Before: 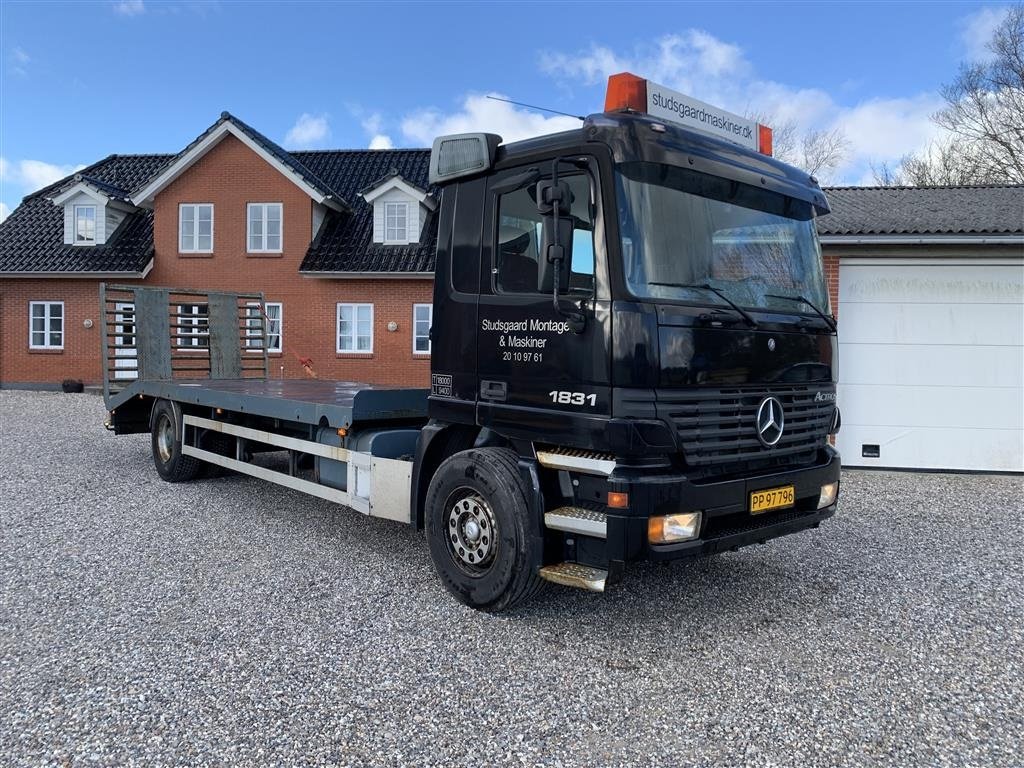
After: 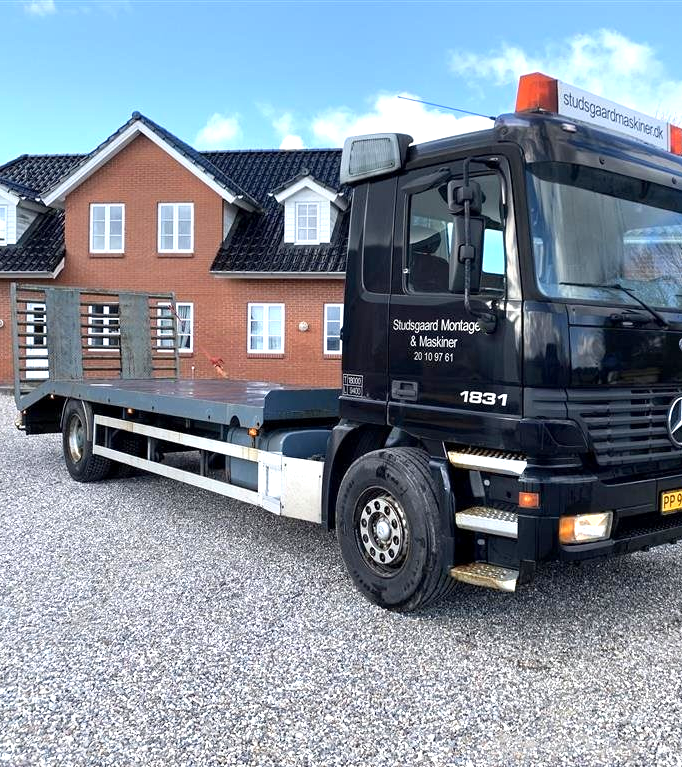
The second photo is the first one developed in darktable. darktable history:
exposure: black level correction 0.001, exposure 0.955 EV, compensate exposure bias true, compensate highlight preservation false
crop and rotate: left 8.786%, right 24.548%
